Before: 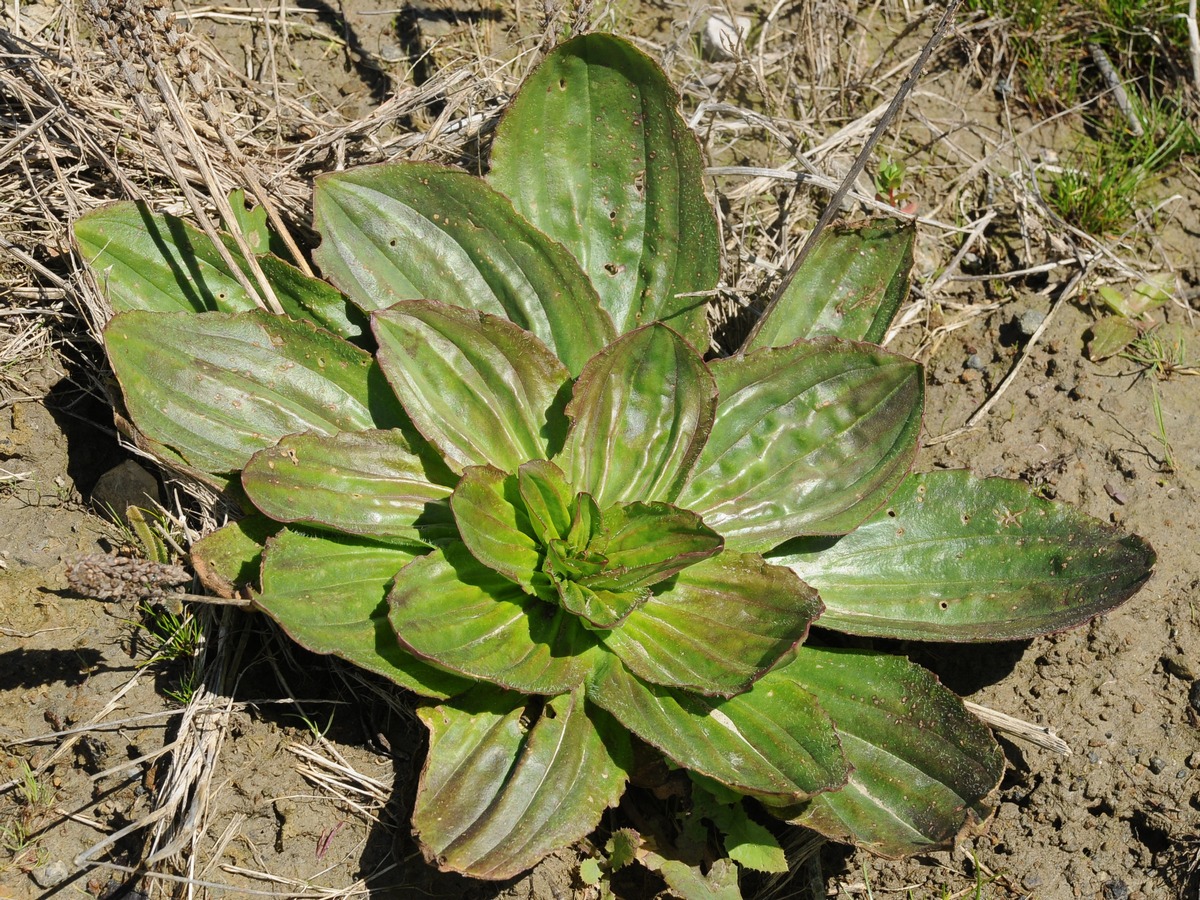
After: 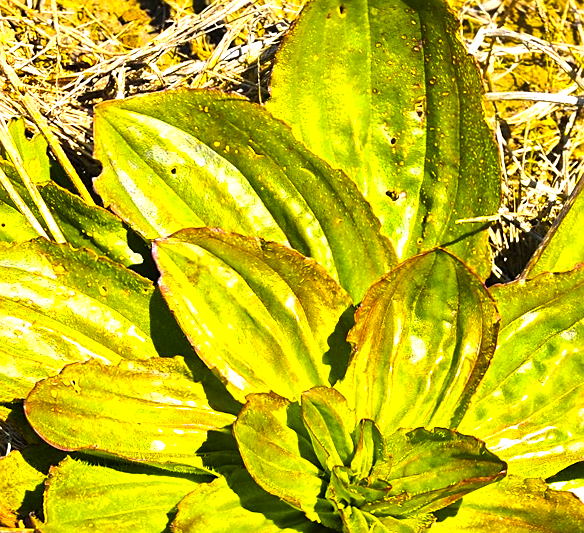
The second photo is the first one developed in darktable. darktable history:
sharpen: on, module defaults
crop: left 17.835%, top 7.675%, right 32.881%, bottom 32.213%
color balance rgb: linear chroma grading › highlights 100%, linear chroma grading › global chroma 23.41%, perceptual saturation grading › global saturation 35.38%, hue shift -10.68°, perceptual brilliance grading › highlights 47.25%, perceptual brilliance grading › mid-tones 22.2%, perceptual brilliance grading › shadows -5.93%
rotate and perspective: rotation -0.45°, automatic cropping original format, crop left 0.008, crop right 0.992, crop top 0.012, crop bottom 0.988
